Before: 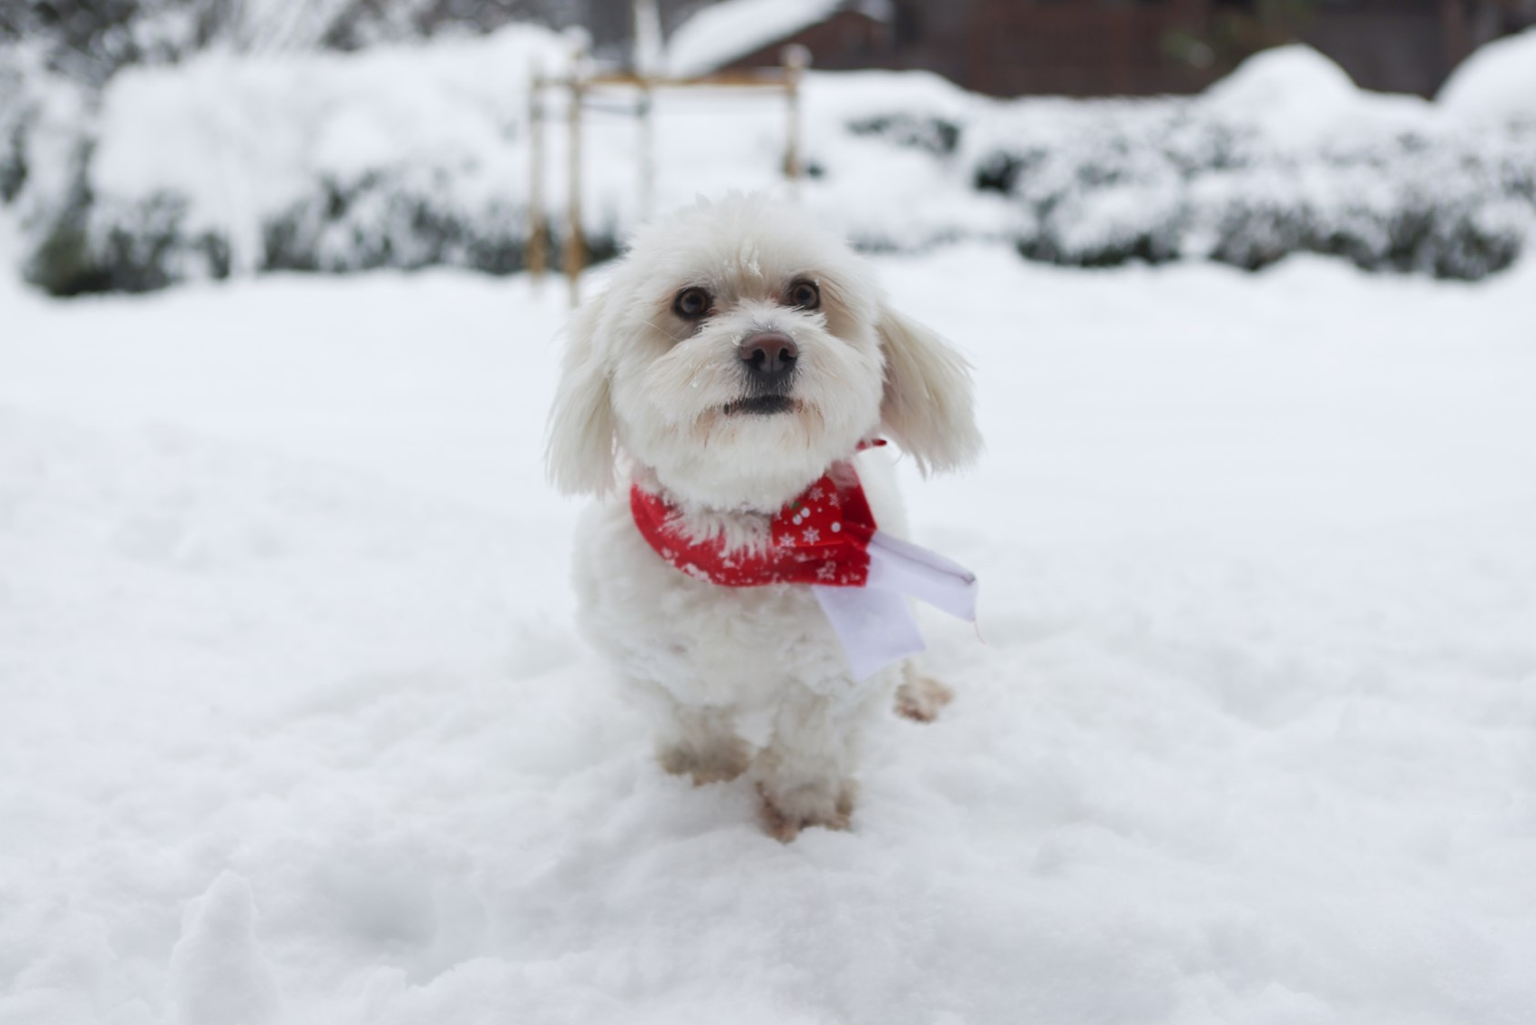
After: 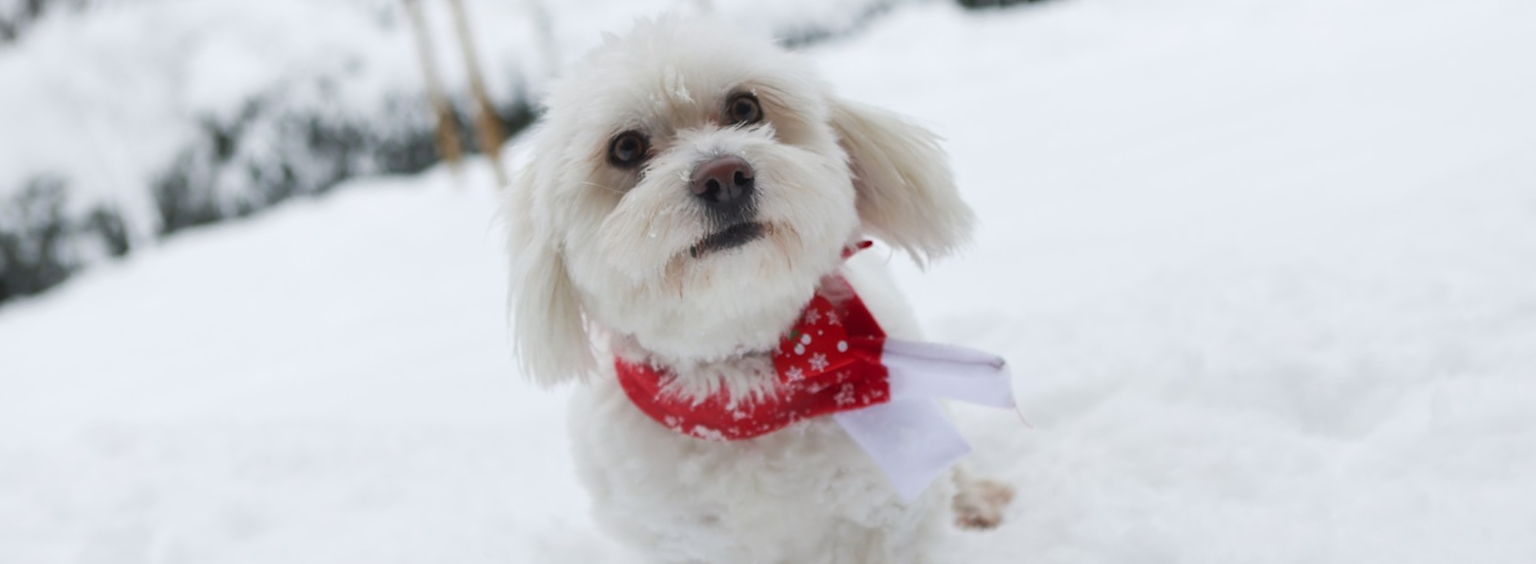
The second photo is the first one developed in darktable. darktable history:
rotate and perspective: rotation -14.8°, crop left 0.1, crop right 0.903, crop top 0.25, crop bottom 0.748
crop: top 3.857%, bottom 21.132%
